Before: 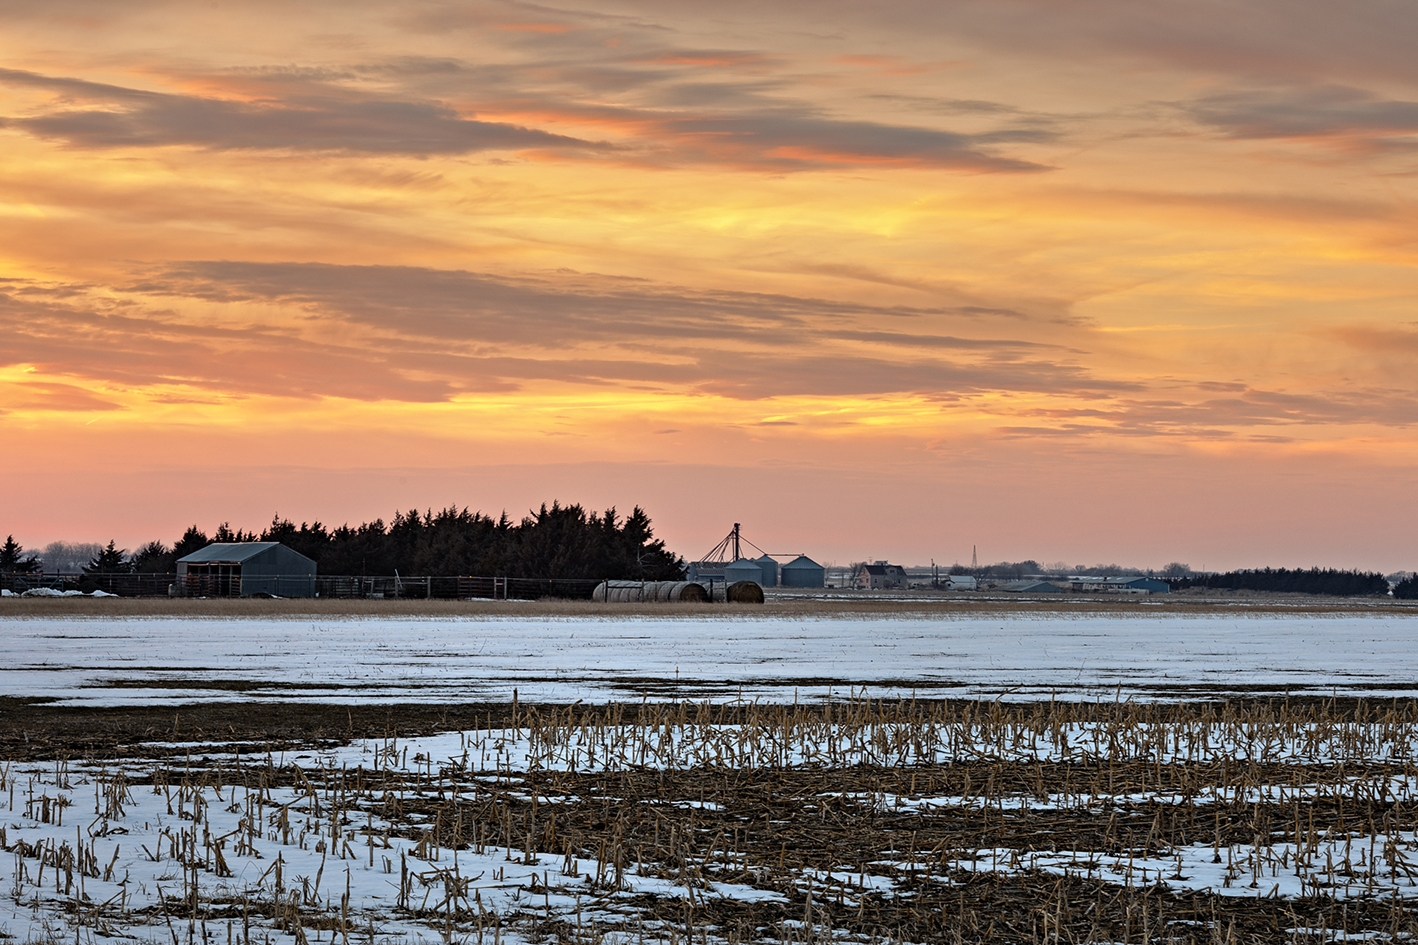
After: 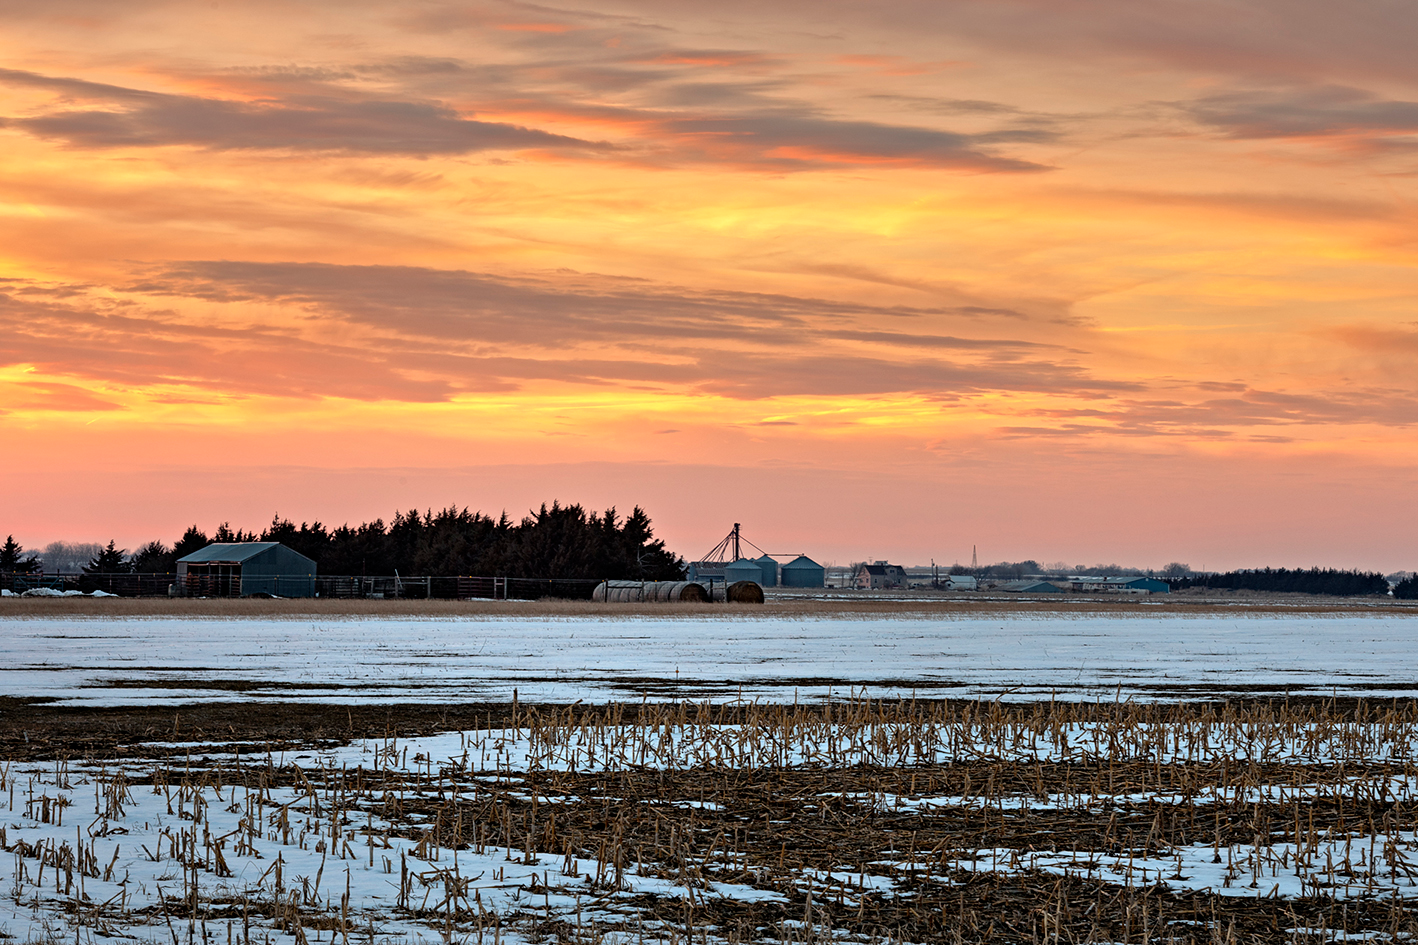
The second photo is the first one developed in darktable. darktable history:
local contrast: mode bilateral grid, contrast 11, coarseness 26, detail 111%, midtone range 0.2
levels: mode automatic, levels [0.044, 0.416, 0.908]
